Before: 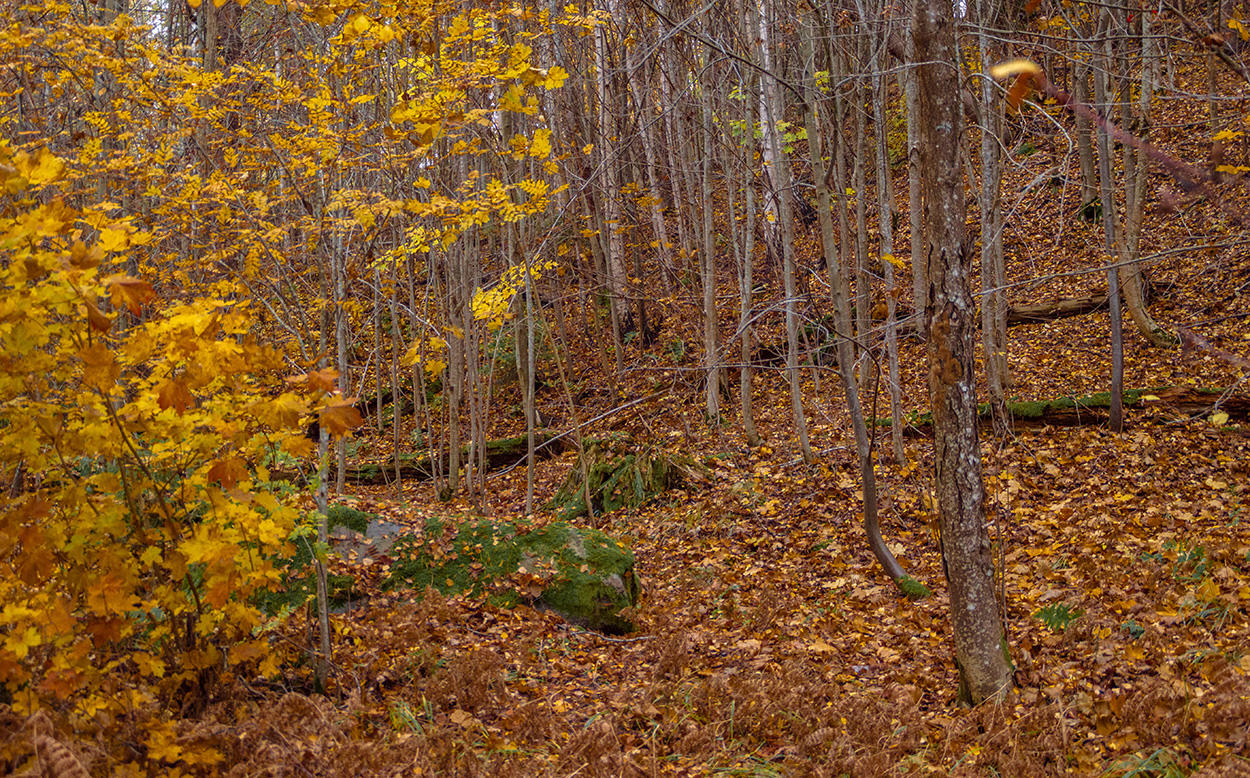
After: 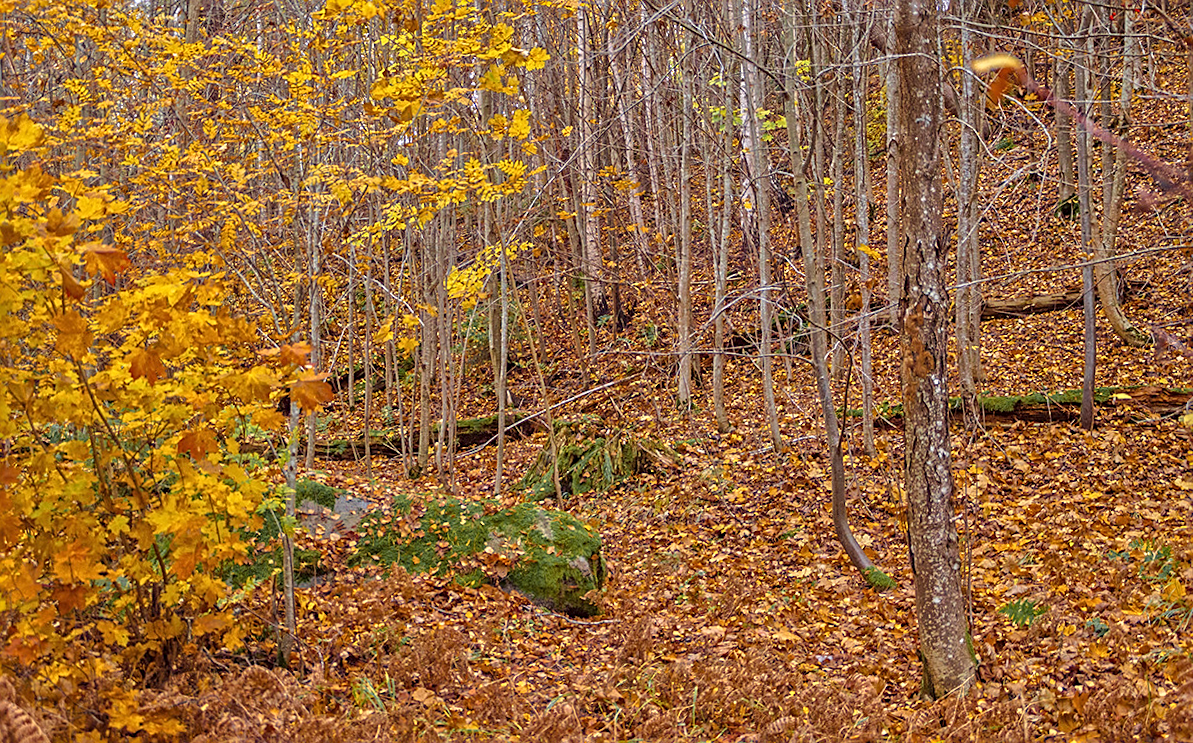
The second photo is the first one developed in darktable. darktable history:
exposure: black level correction 0, exposure 1 EV, compensate exposure bias true, compensate highlight preservation false
crop and rotate: angle -1.69°
tone equalizer: -8 EV -0.002 EV, -7 EV 0.005 EV, -6 EV -0.008 EV, -5 EV 0.007 EV, -4 EV -0.042 EV, -3 EV -0.233 EV, -2 EV -0.662 EV, -1 EV -0.983 EV, +0 EV -0.969 EV, smoothing diameter 2%, edges refinement/feathering 20, mask exposure compensation -1.57 EV, filter diffusion 5
sharpen: on, module defaults
